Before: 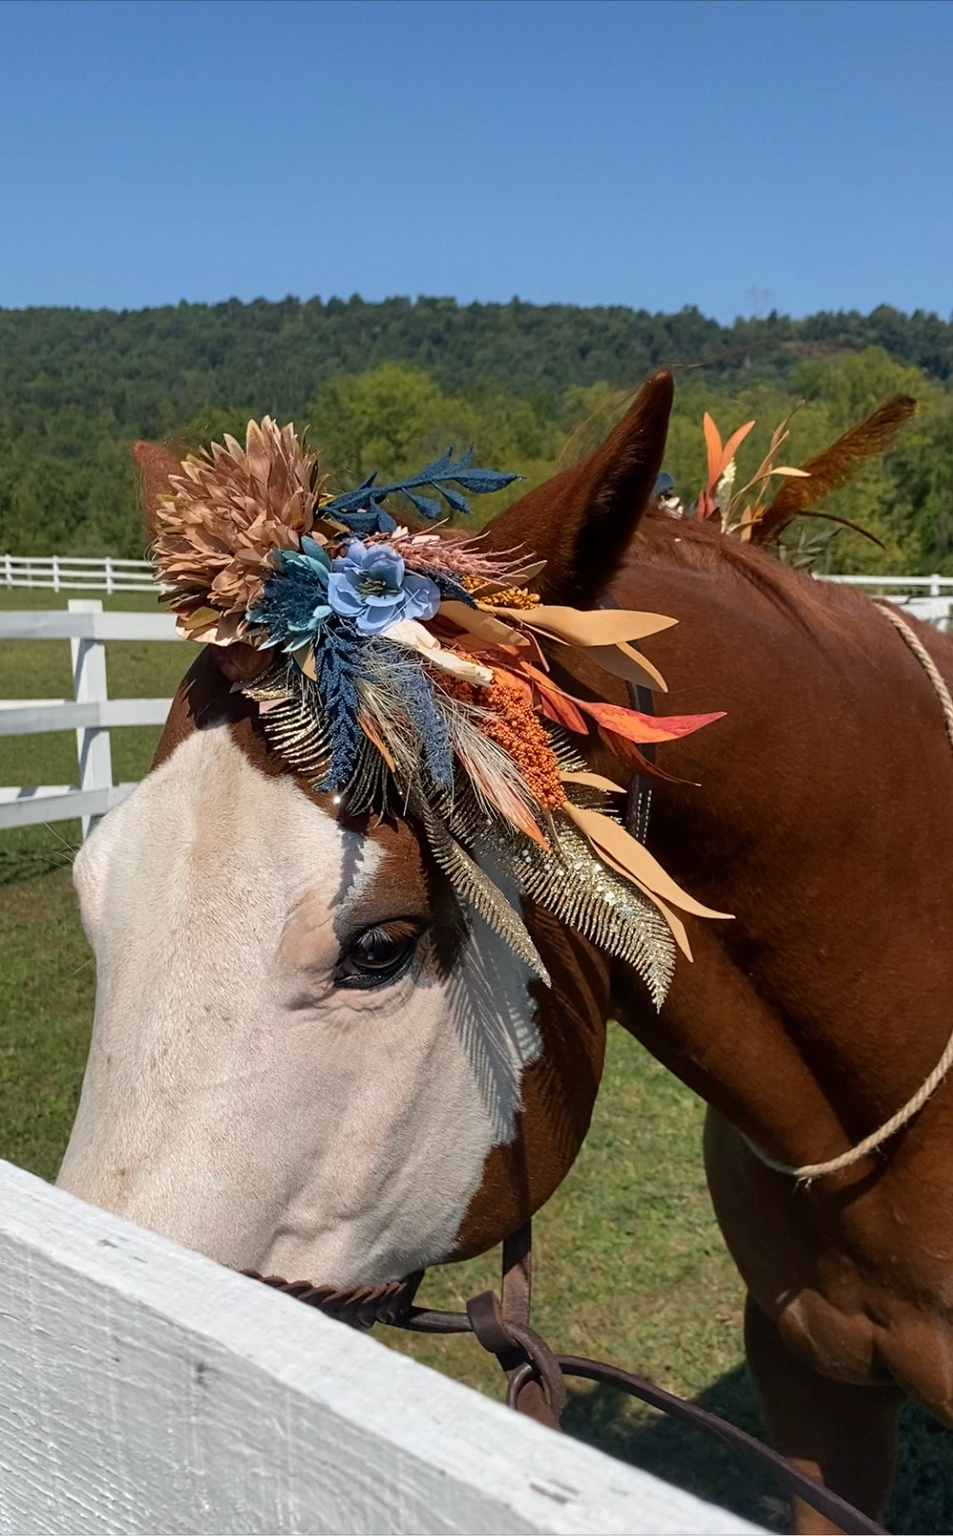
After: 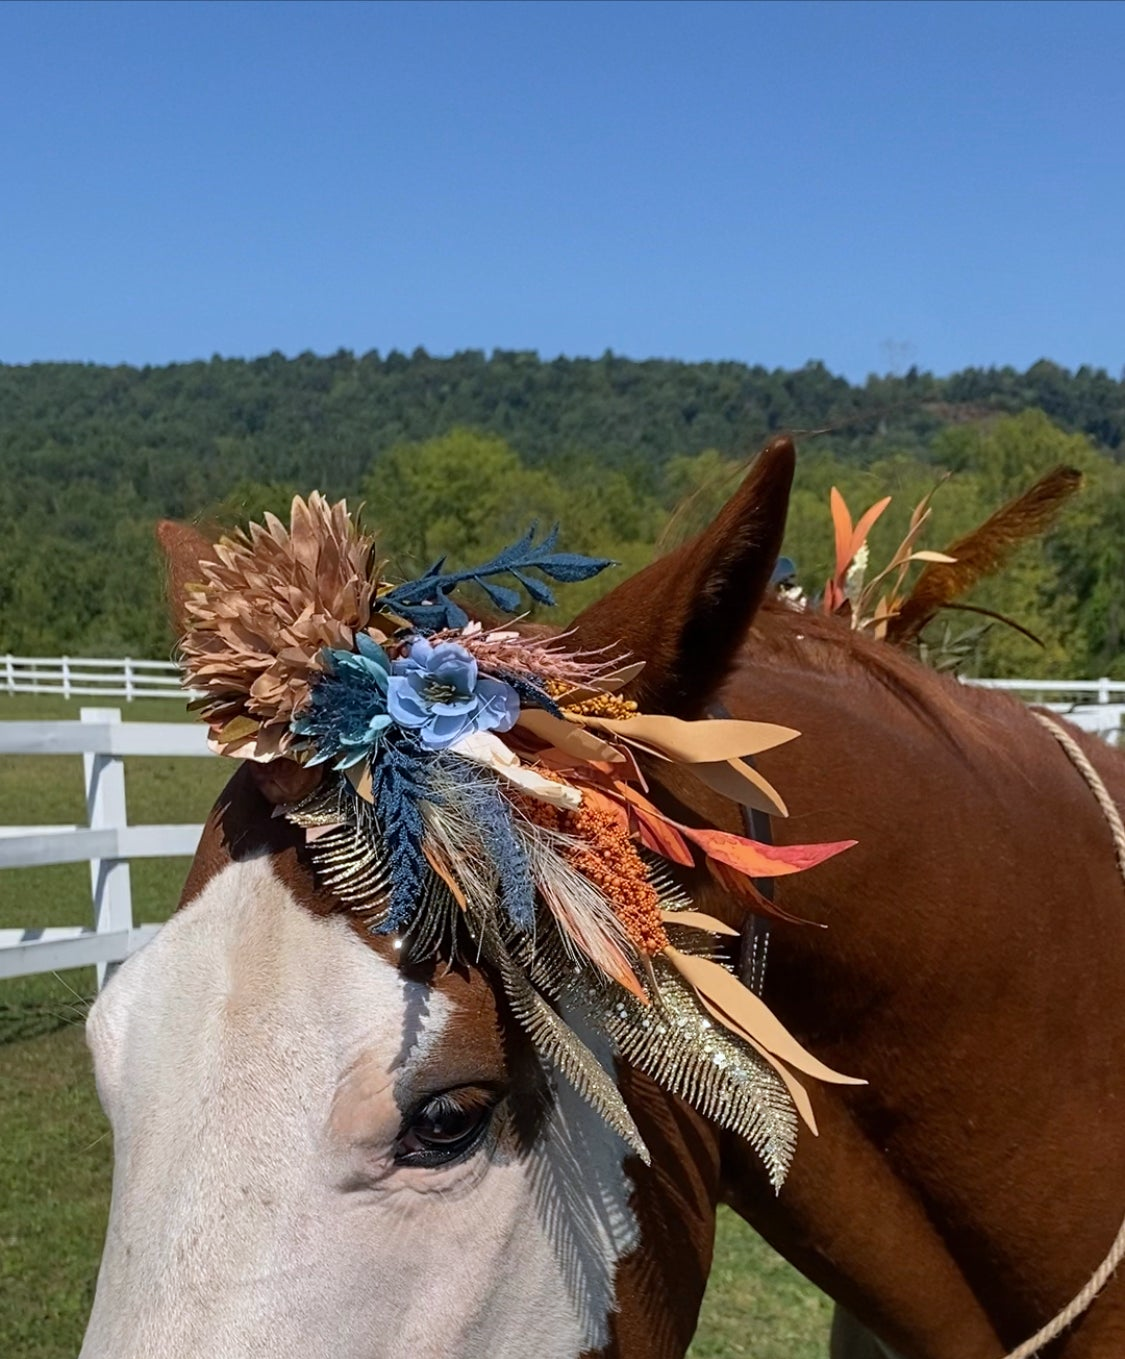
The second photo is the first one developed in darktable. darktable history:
crop: bottom 24.988%
white balance: red 0.974, blue 1.044
